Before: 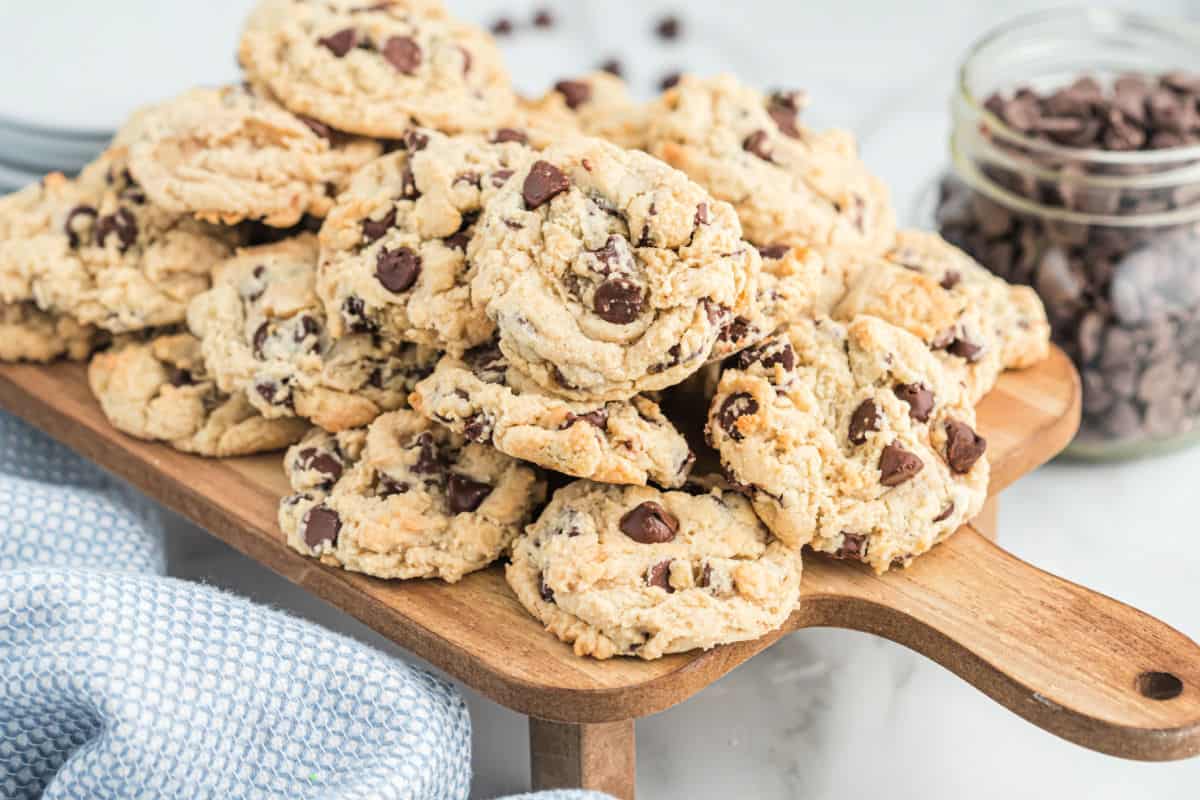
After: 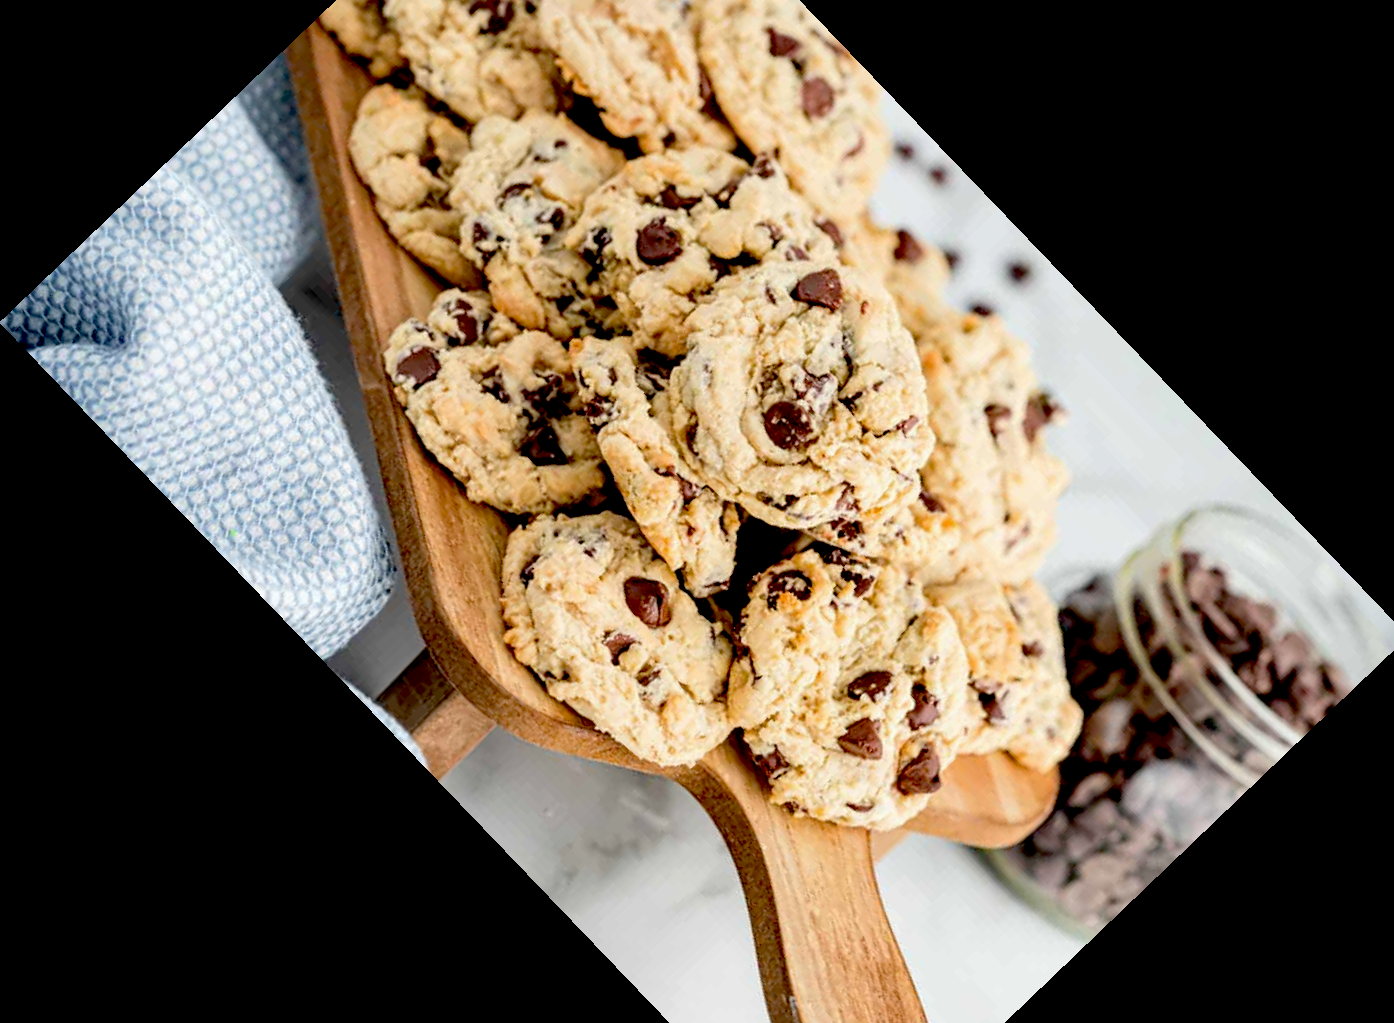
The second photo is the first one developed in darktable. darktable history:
crop and rotate: angle -46.26°, top 16.234%, right 0.912%, bottom 11.704%
exposure: black level correction 0.056, exposure -0.039 EV, compensate highlight preservation false
